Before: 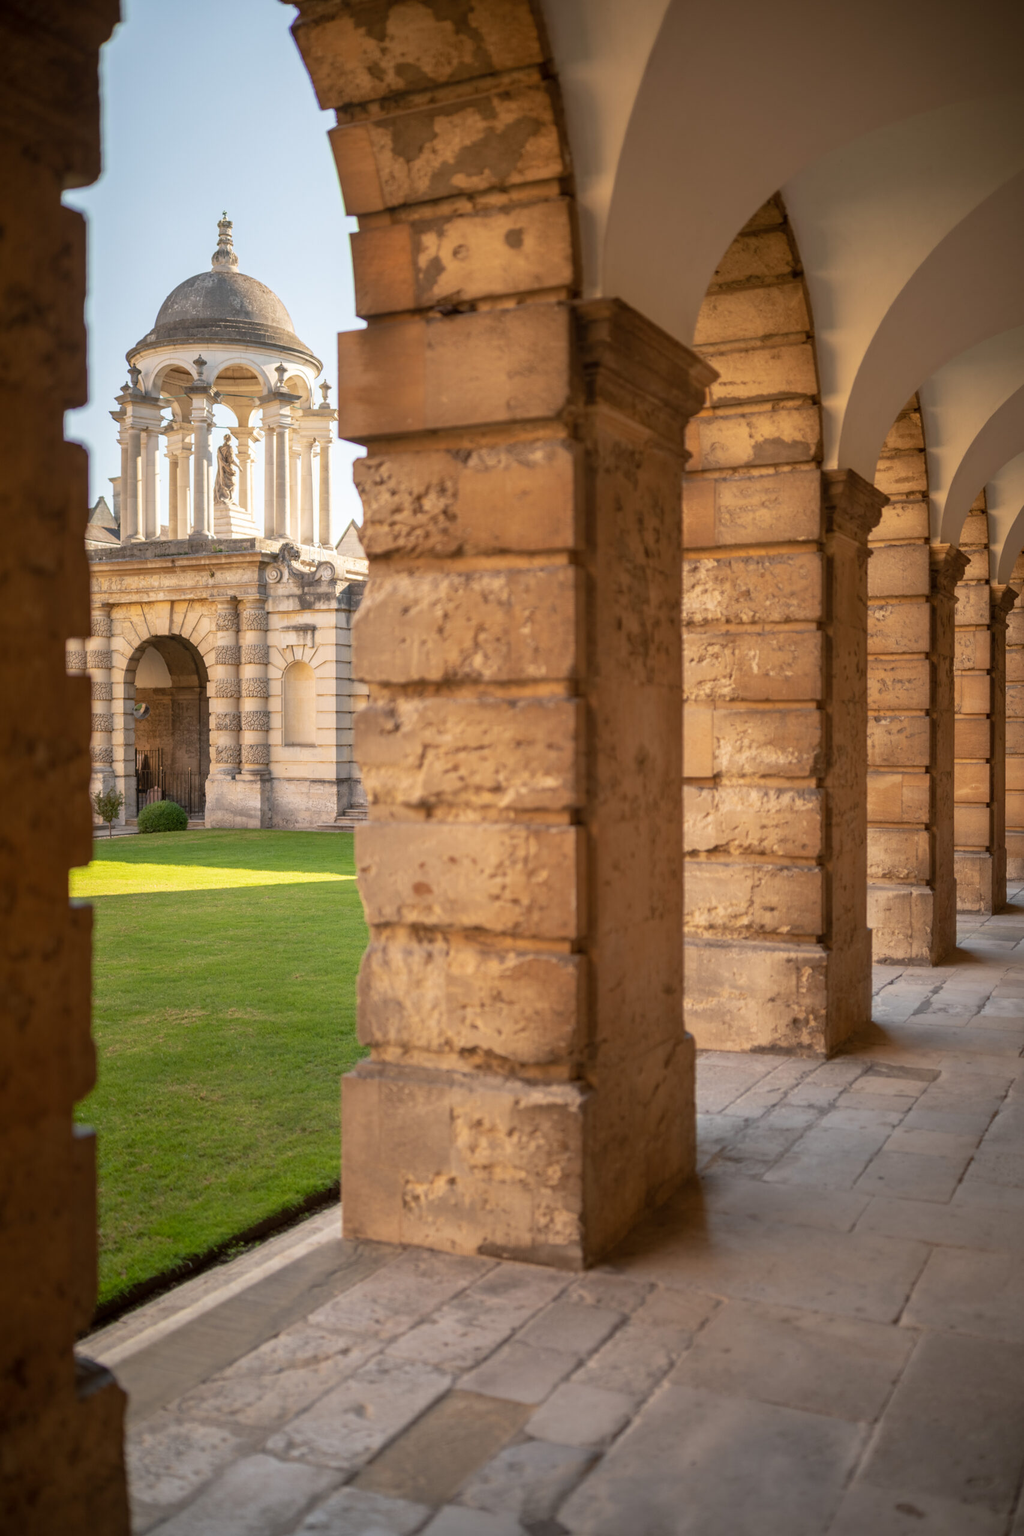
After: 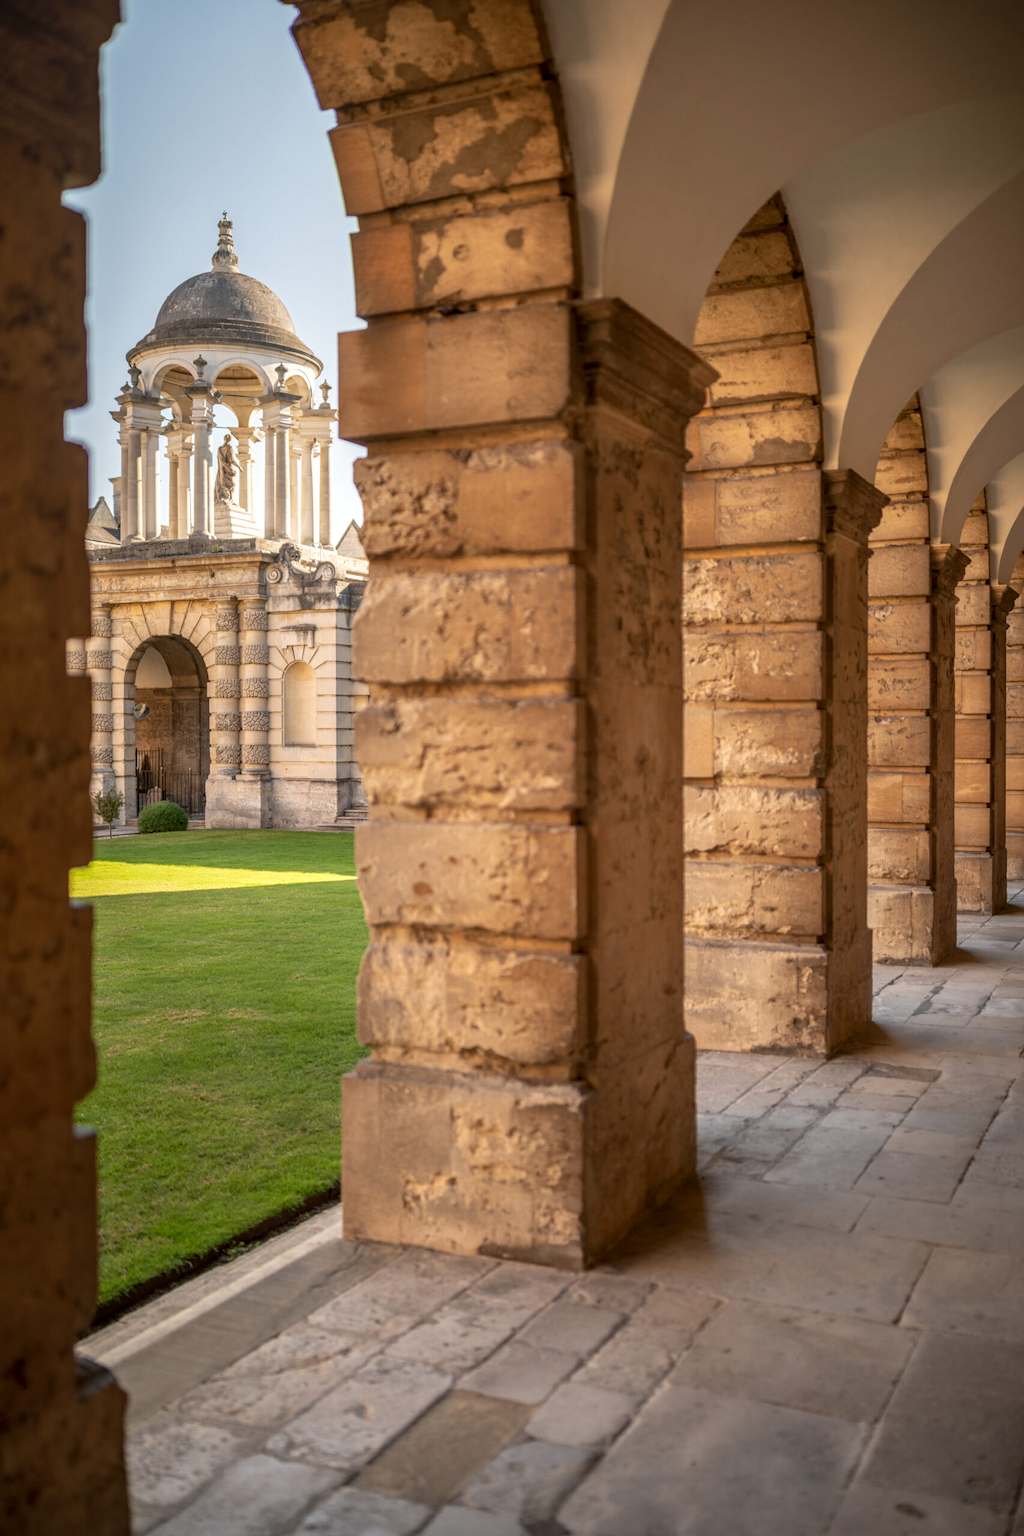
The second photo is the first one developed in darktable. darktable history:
local contrast: highlights 3%, shadows 7%, detail 133%
